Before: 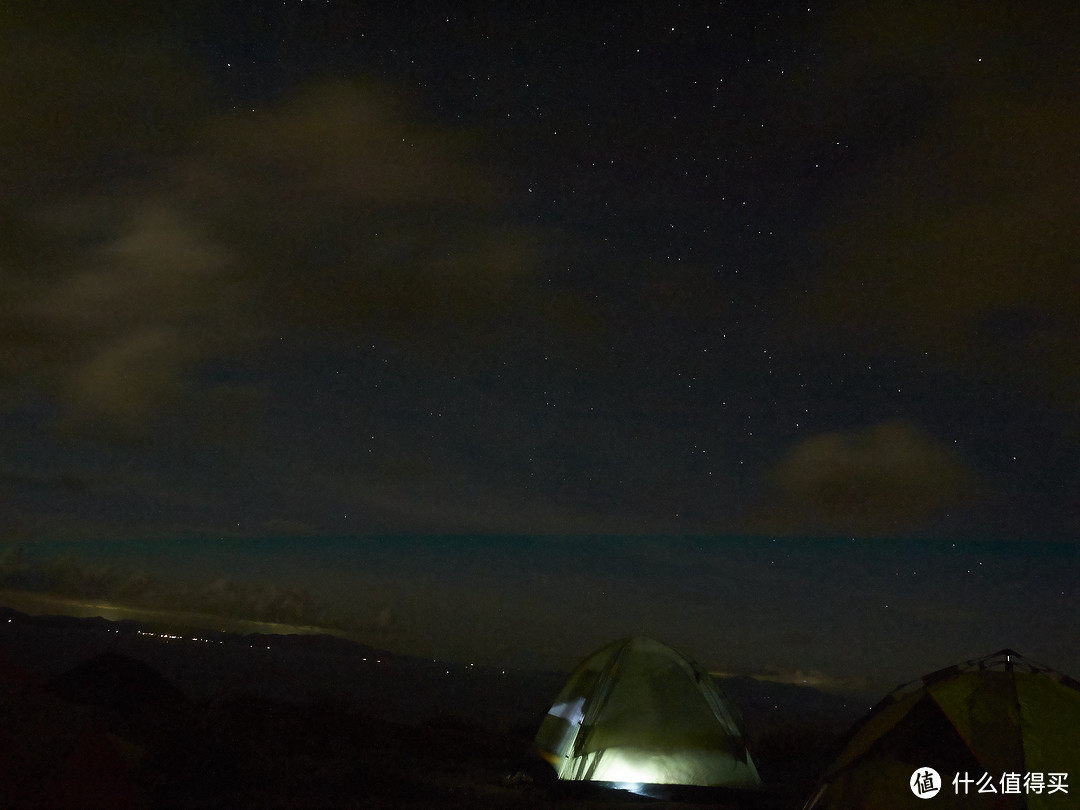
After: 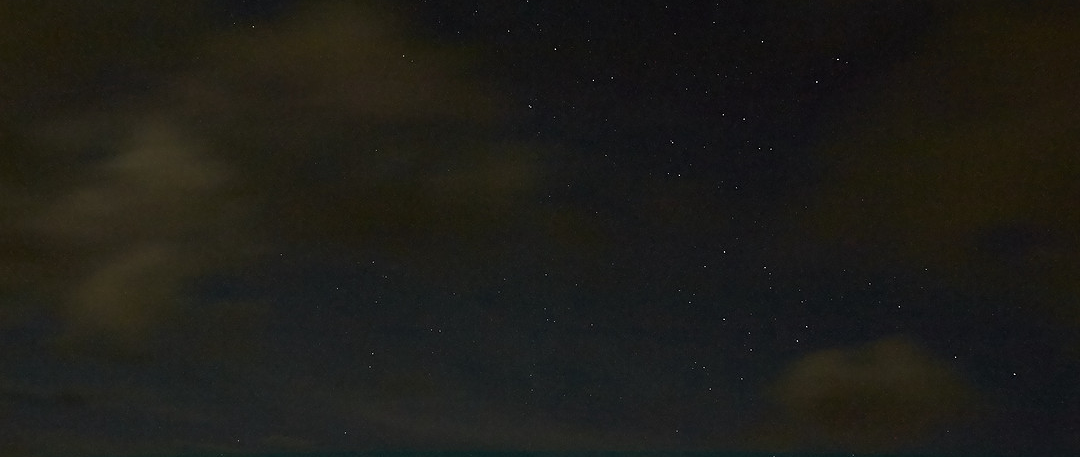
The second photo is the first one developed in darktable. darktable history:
sharpen: amount 0.209
crop and rotate: top 10.436%, bottom 33.109%
